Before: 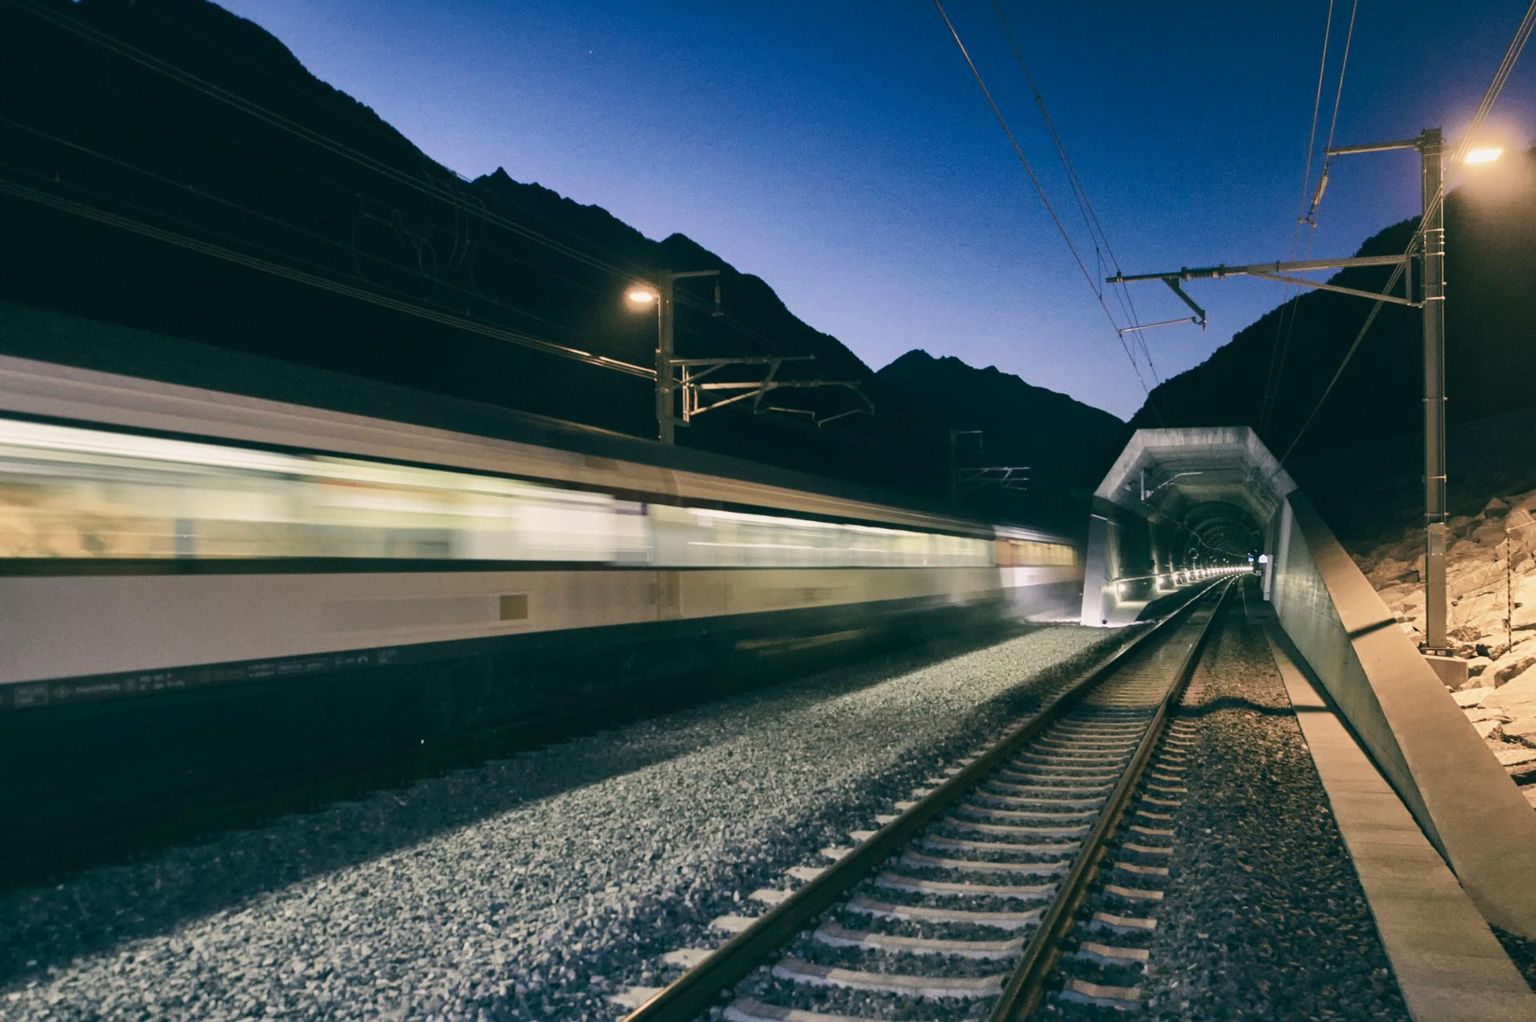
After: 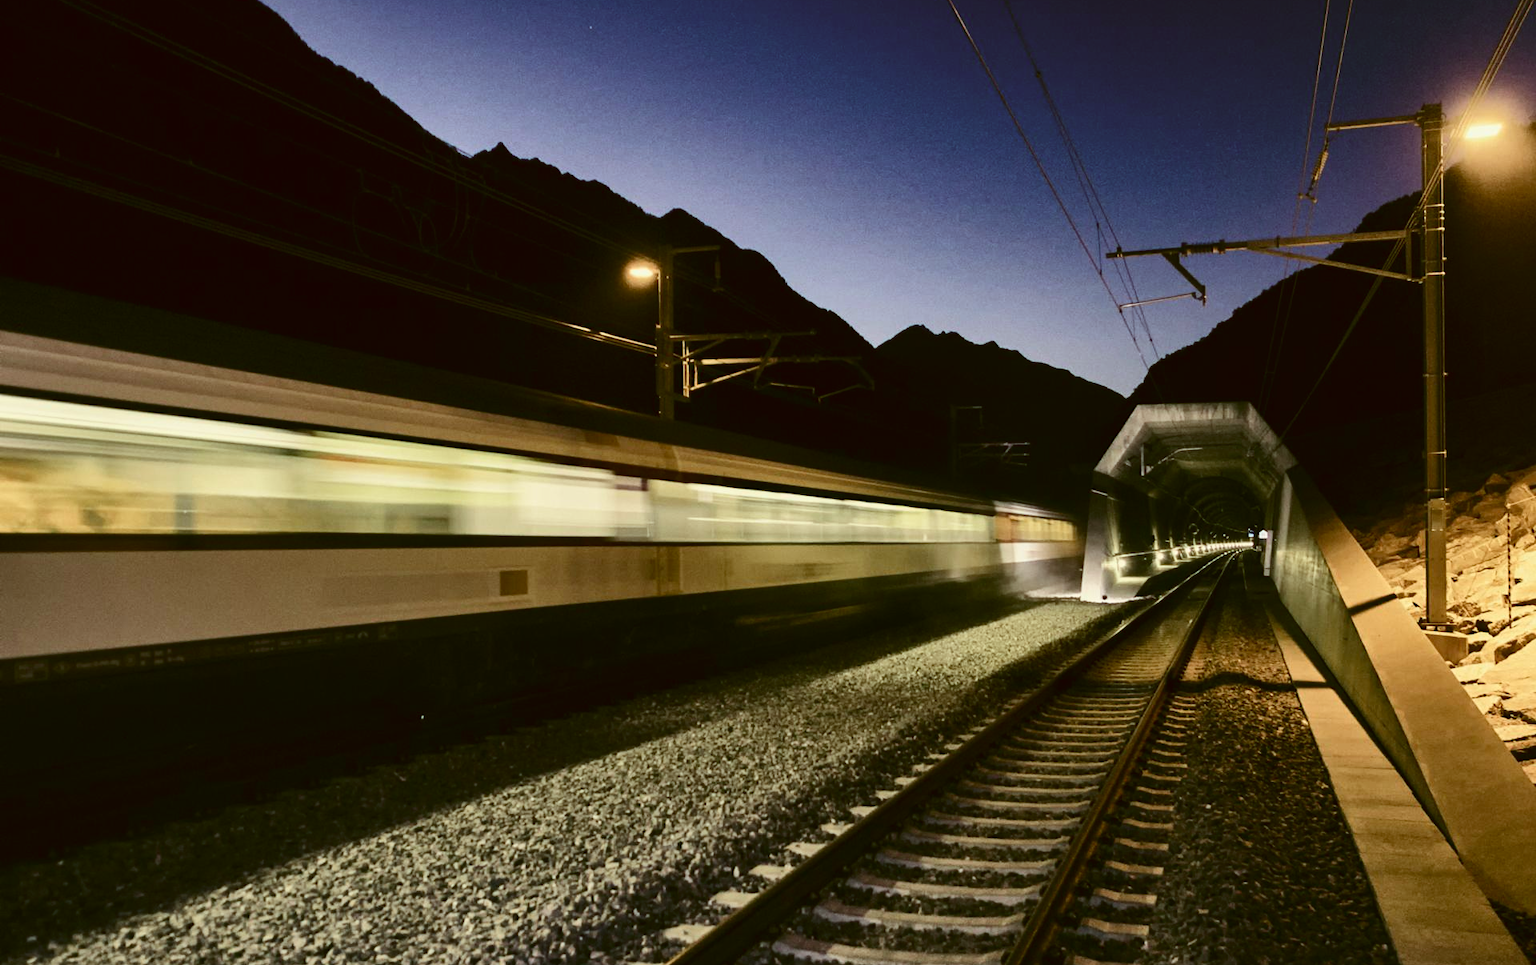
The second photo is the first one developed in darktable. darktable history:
crop and rotate: top 2.479%, bottom 3.018%
contrast brightness saturation: contrast 0.2, brightness -0.11, saturation 0.1
color correction: highlights a* -5.94, highlights b* 9.48, shadows a* 10.12, shadows b* 23.94
